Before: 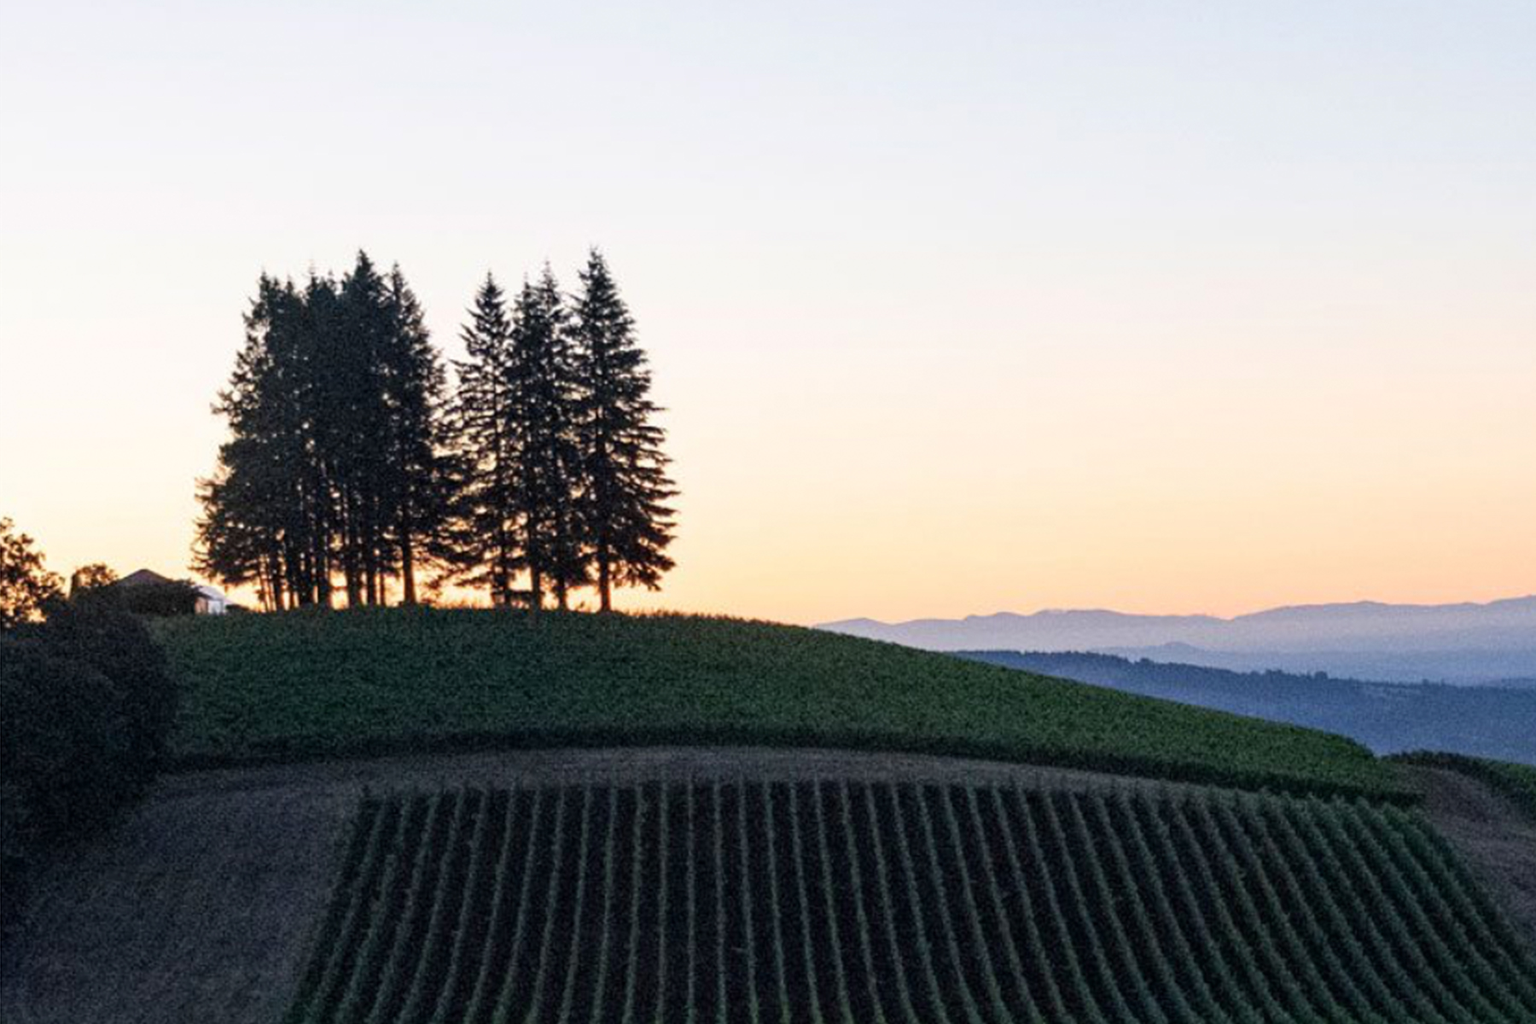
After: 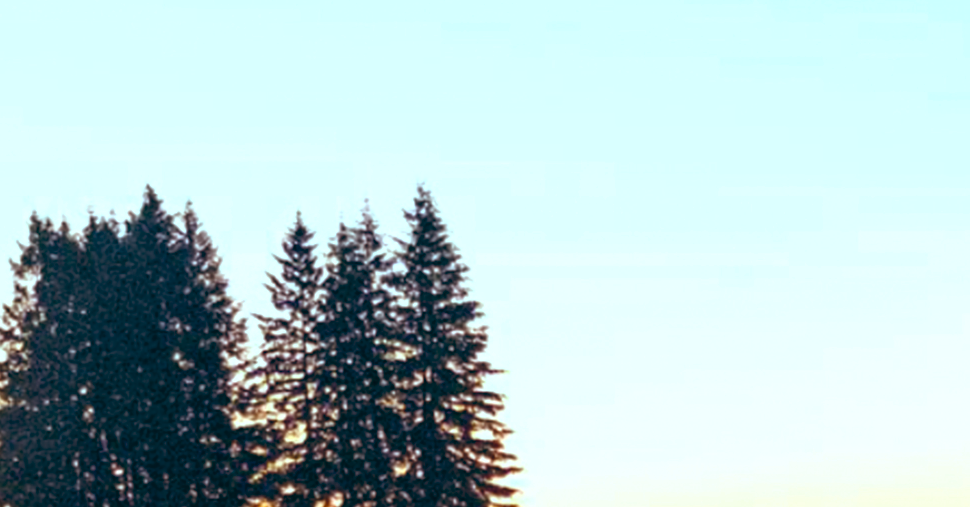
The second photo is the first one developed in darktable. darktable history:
crop: left 15.306%, top 9.065%, right 30.789%, bottom 48.638%
color balance rgb: perceptual saturation grading › global saturation 36%, perceptual brilliance grading › global brilliance 10%, global vibrance 20%
color balance: lift [1.003, 0.993, 1.001, 1.007], gamma [1.018, 1.072, 0.959, 0.928], gain [0.974, 0.873, 1.031, 1.127]
